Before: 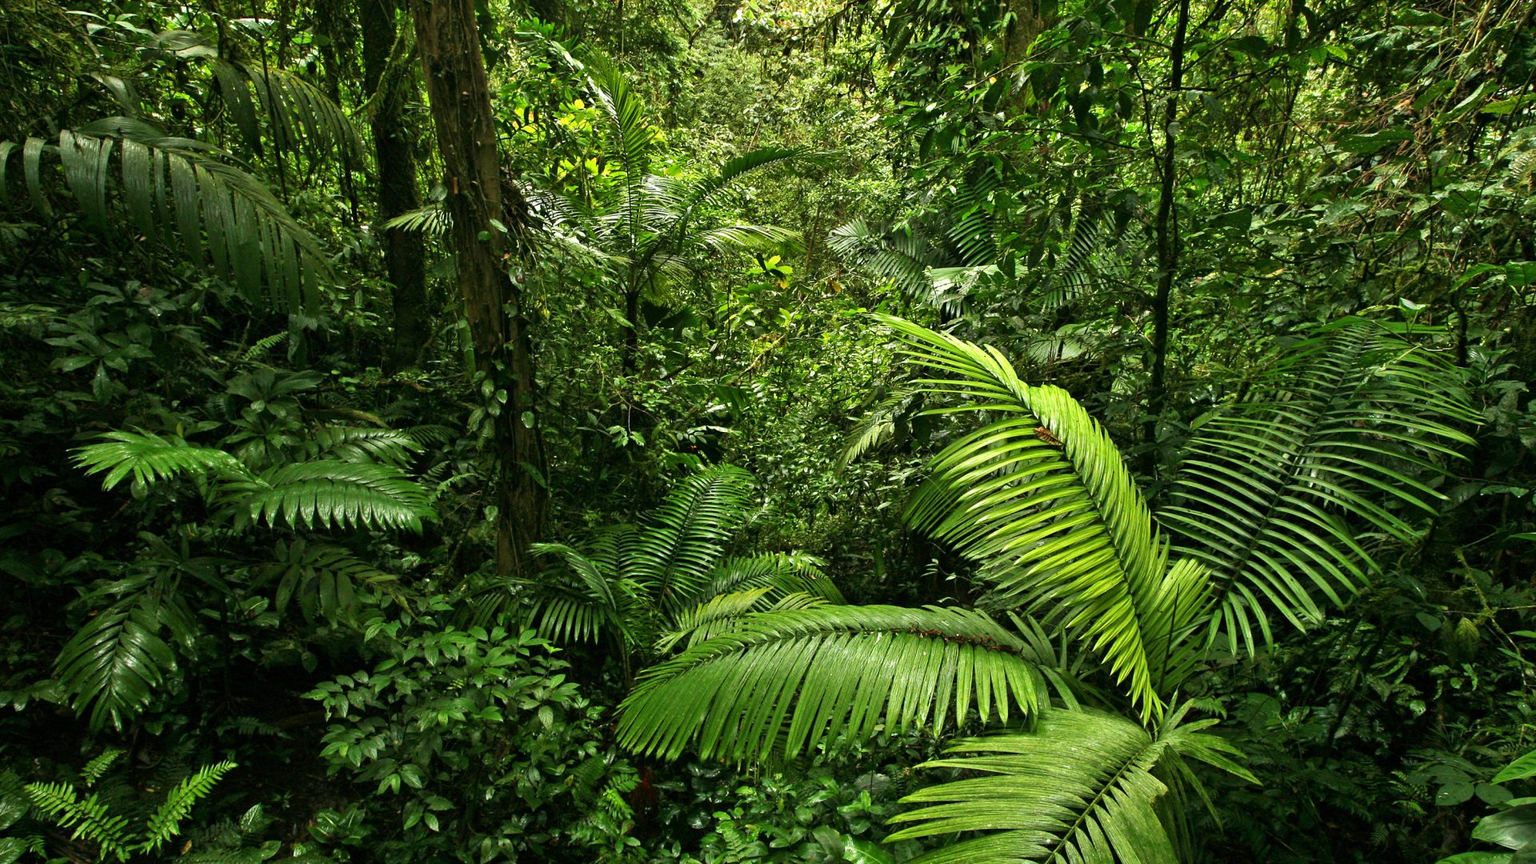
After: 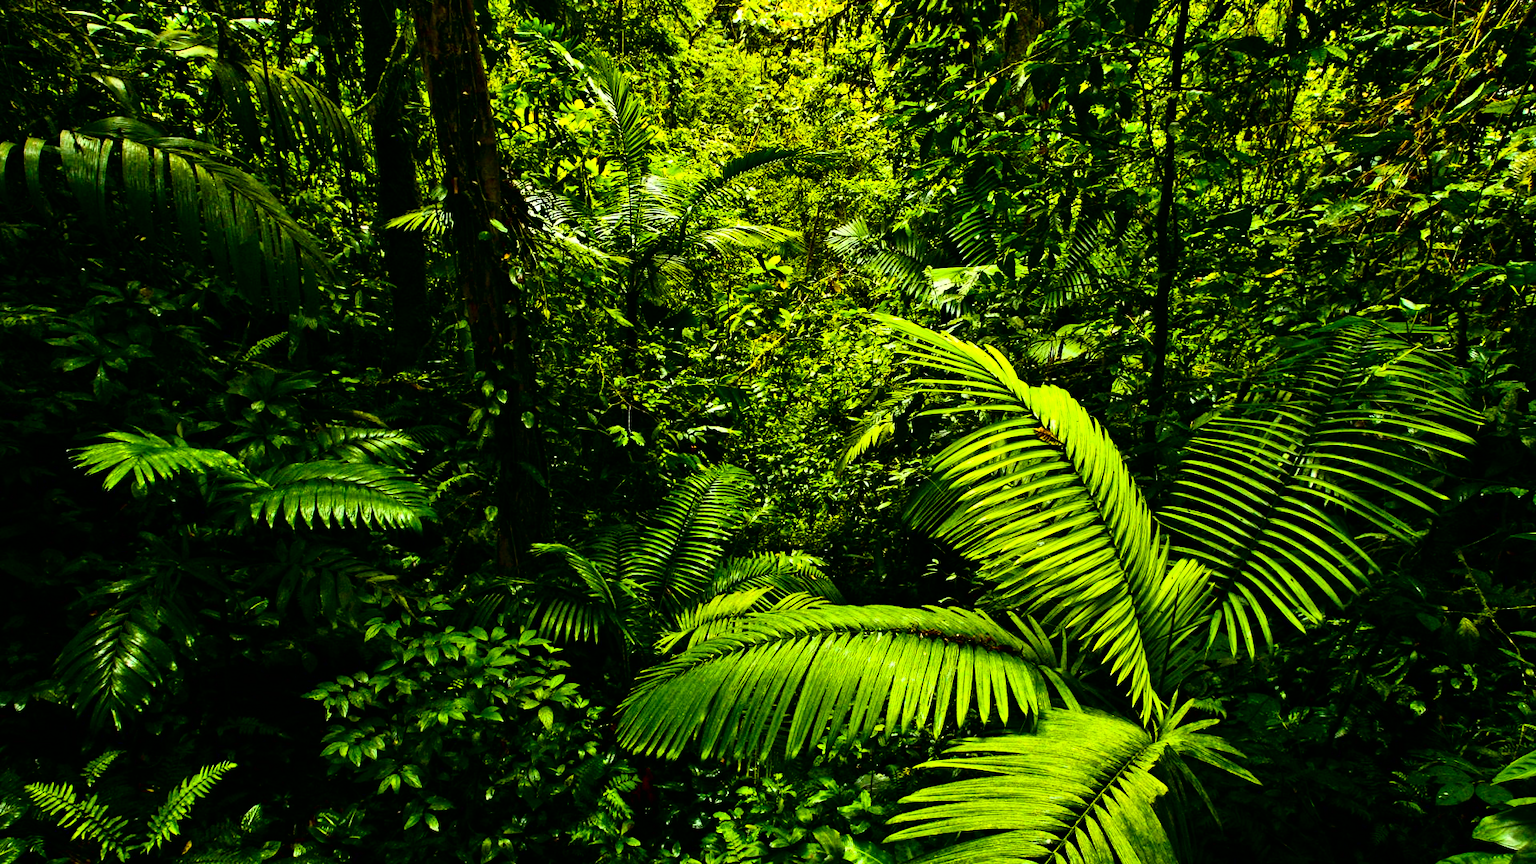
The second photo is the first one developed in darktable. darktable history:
color balance rgb: perceptual saturation grading › global saturation 75.704%, perceptual saturation grading › shadows -29.668%, global vibrance 40.242%
tone curve: curves: ch0 [(0, 0) (0.003, 0.002) (0.011, 0.002) (0.025, 0.002) (0.044, 0.002) (0.069, 0.002) (0.1, 0.003) (0.136, 0.008) (0.177, 0.03) (0.224, 0.058) (0.277, 0.139) (0.335, 0.233) (0.399, 0.363) (0.468, 0.506) (0.543, 0.649) (0.623, 0.781) (0.709, 0.88) (0.801, 0.956) (0.898, 0.994) (1, 1)], color space Lab, independent channels, preserve colors none
